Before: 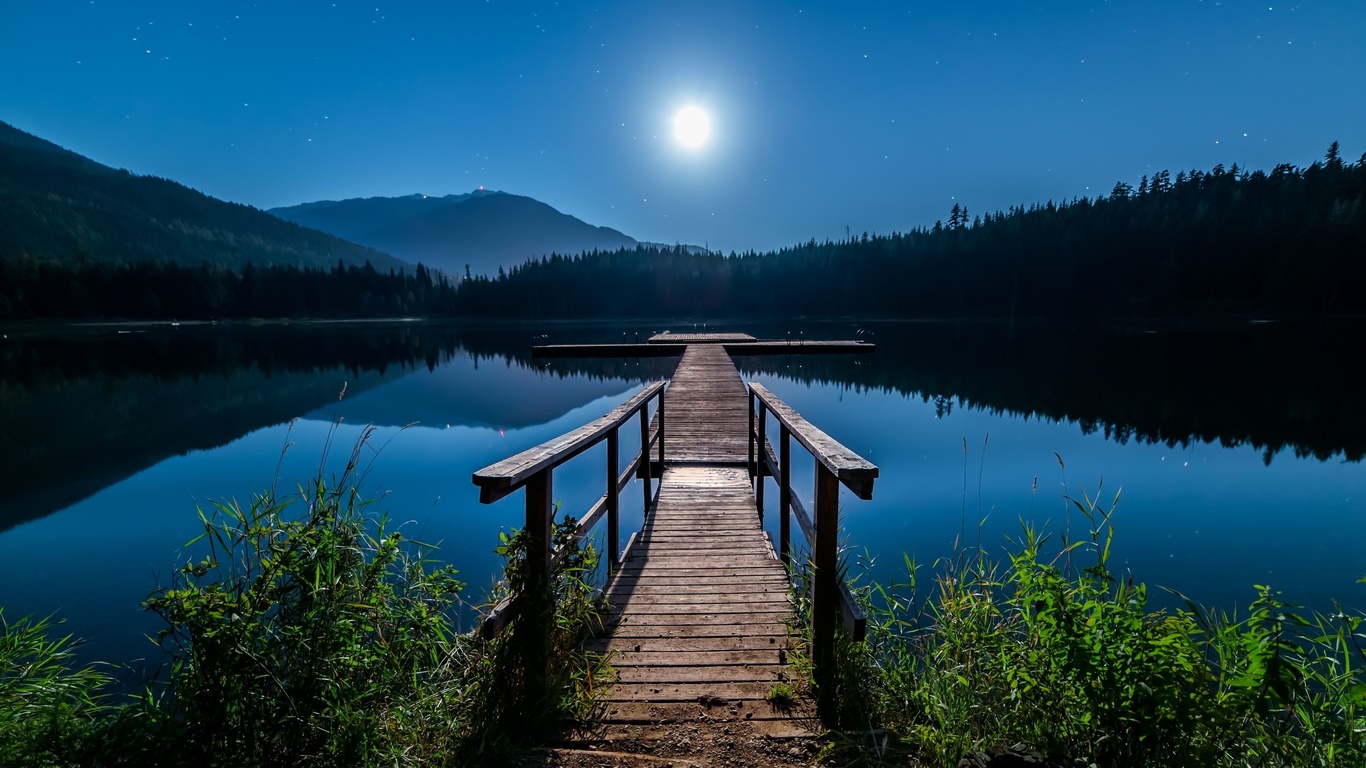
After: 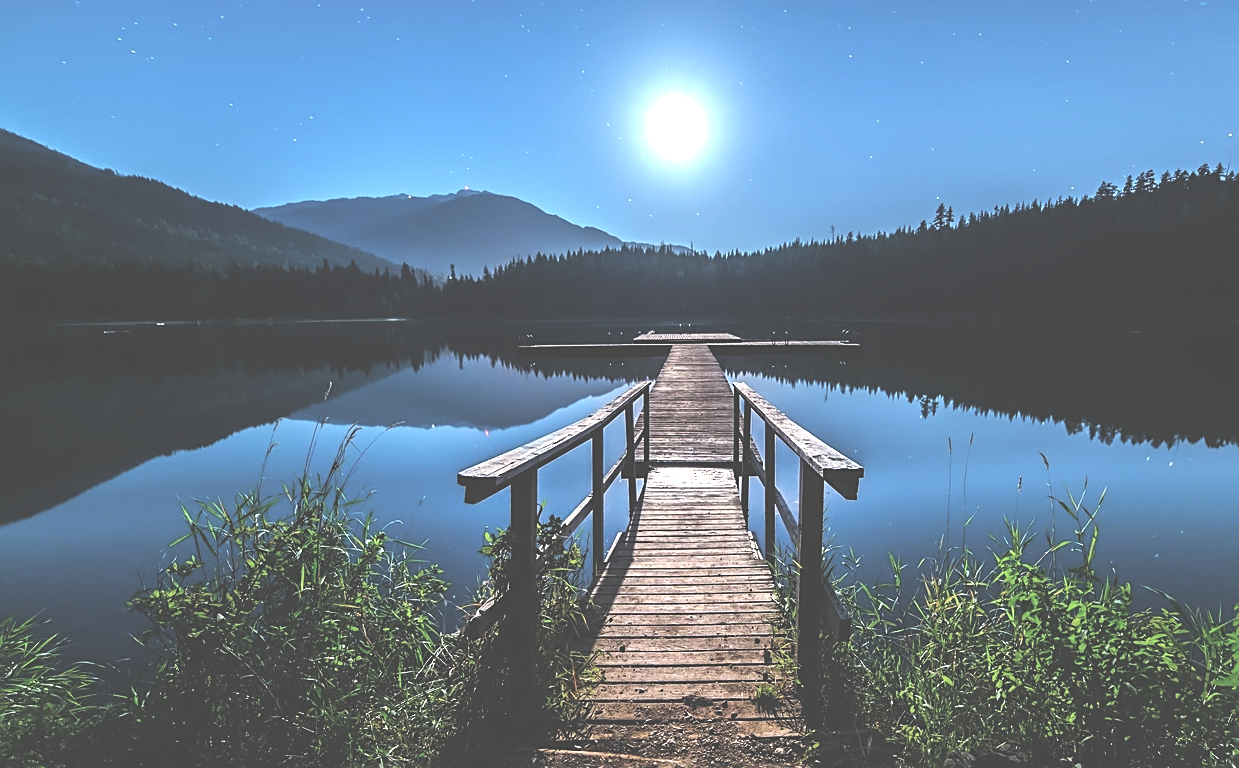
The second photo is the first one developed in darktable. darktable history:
sharpen: amount 0.496
tone equalizer: -8 EV -1.1 EV, -7 EV -1.04 EV, -6 EV -0.881 EV, -5 EV -0.603 EV, -3 EV 0.597 EV, -2 EV 0.887 EV, -1 EV 1.01 EV, +0 EV 1.07 EV, edges refinement/feathering 500, mask exposure compensation -1.57 EV, preserve details no
exposure: black level correction -0.086, compensate highlight preservation false
crop and rotate: left 1.162%, right 8.114%
